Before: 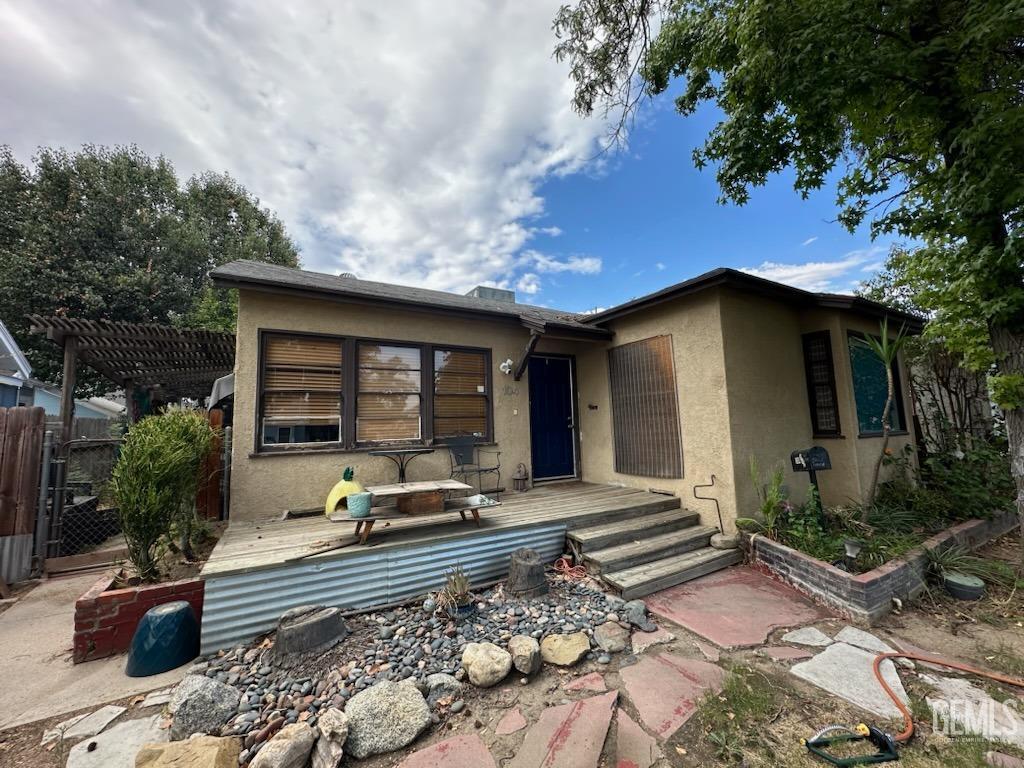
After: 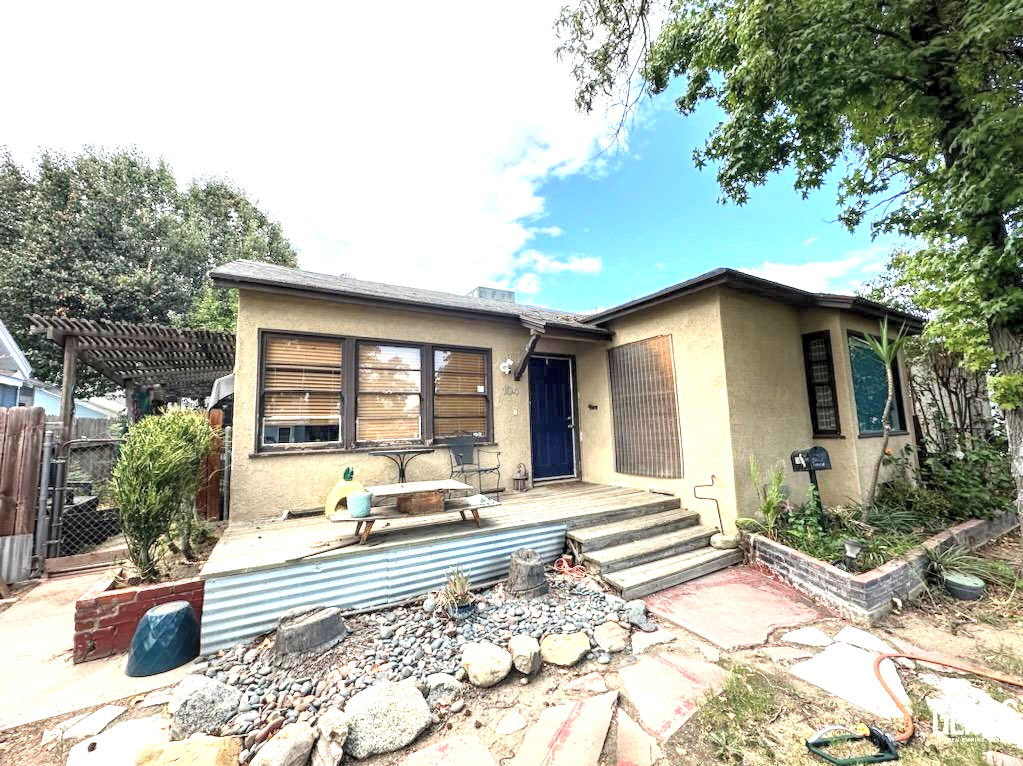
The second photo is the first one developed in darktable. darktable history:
exposure: black level correction 0, exposure 1.369 EV, compensate exposure bias true, compensate highlight preservation false
contrast brightness saturation: contrast 0.139, brightness 0.216
crop: top 0.039%, bottom 0.134%
local contrast: highlights 39%, shadows 62%, detail 136%, midtone range 0.516
